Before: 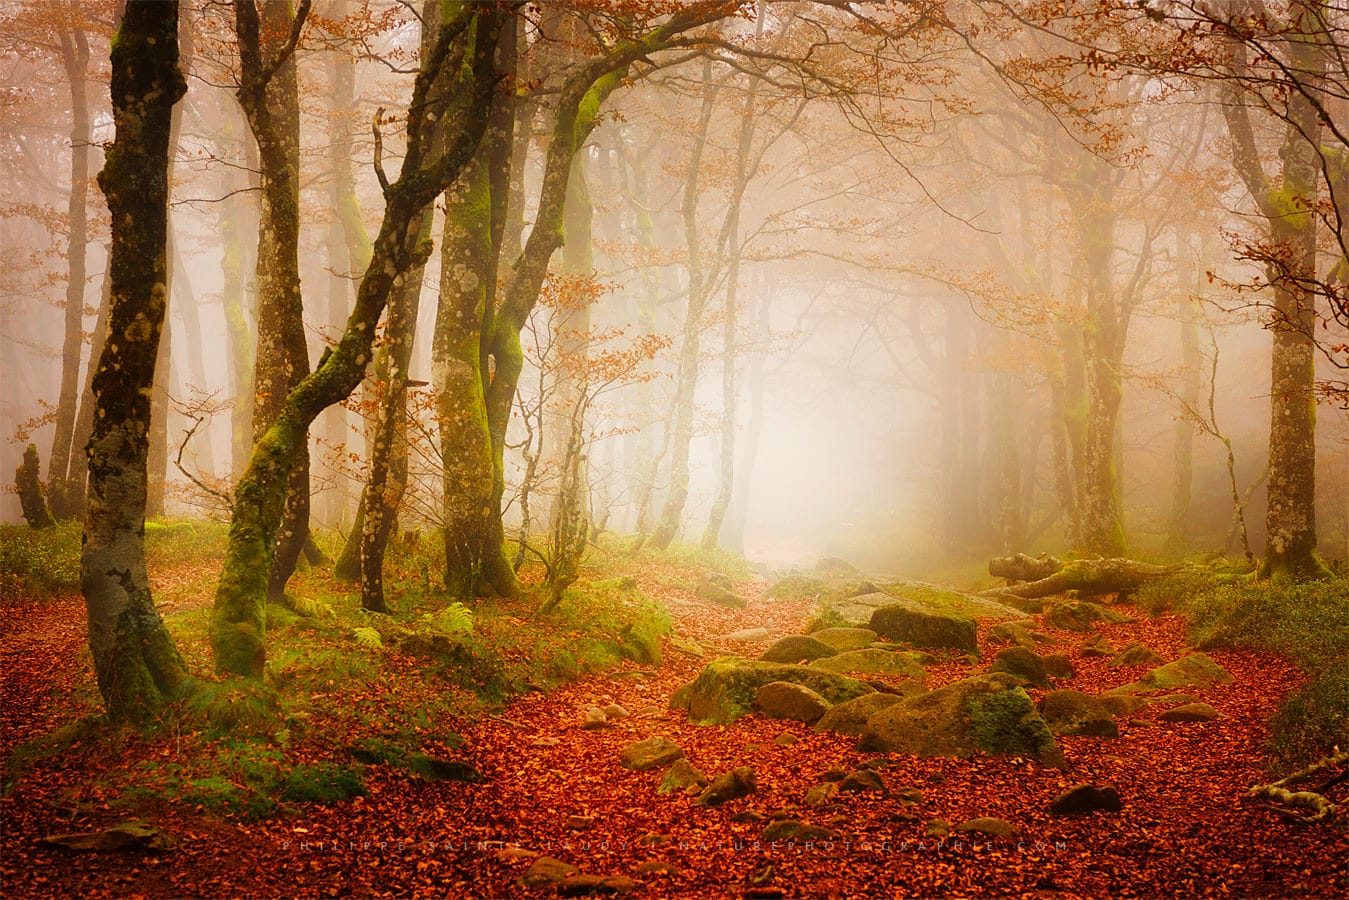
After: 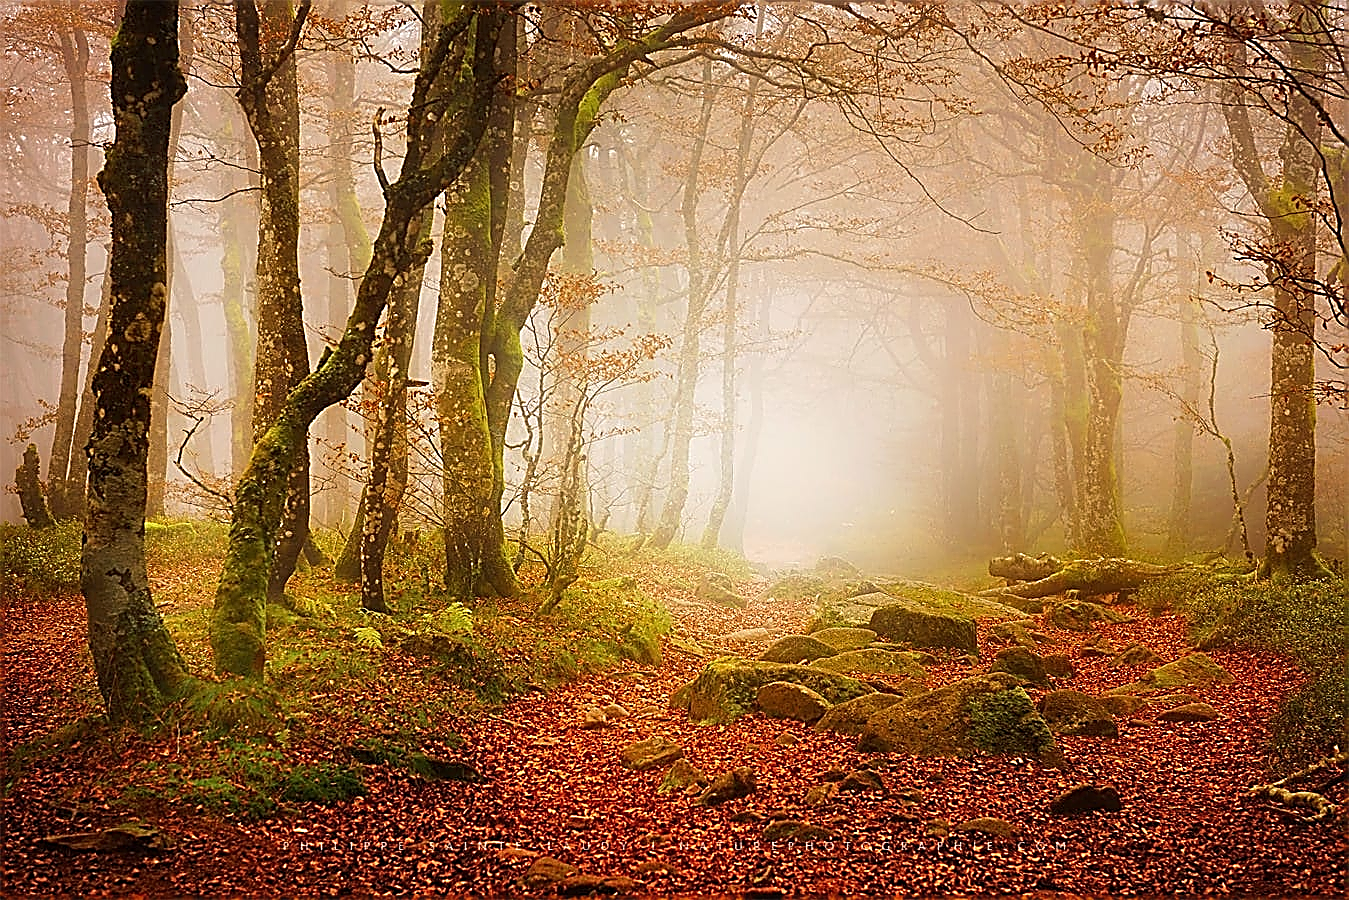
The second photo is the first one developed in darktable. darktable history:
haze removal: strength -0.037, compatibility mode true, adaptive false
sharpen: amount 1.997
